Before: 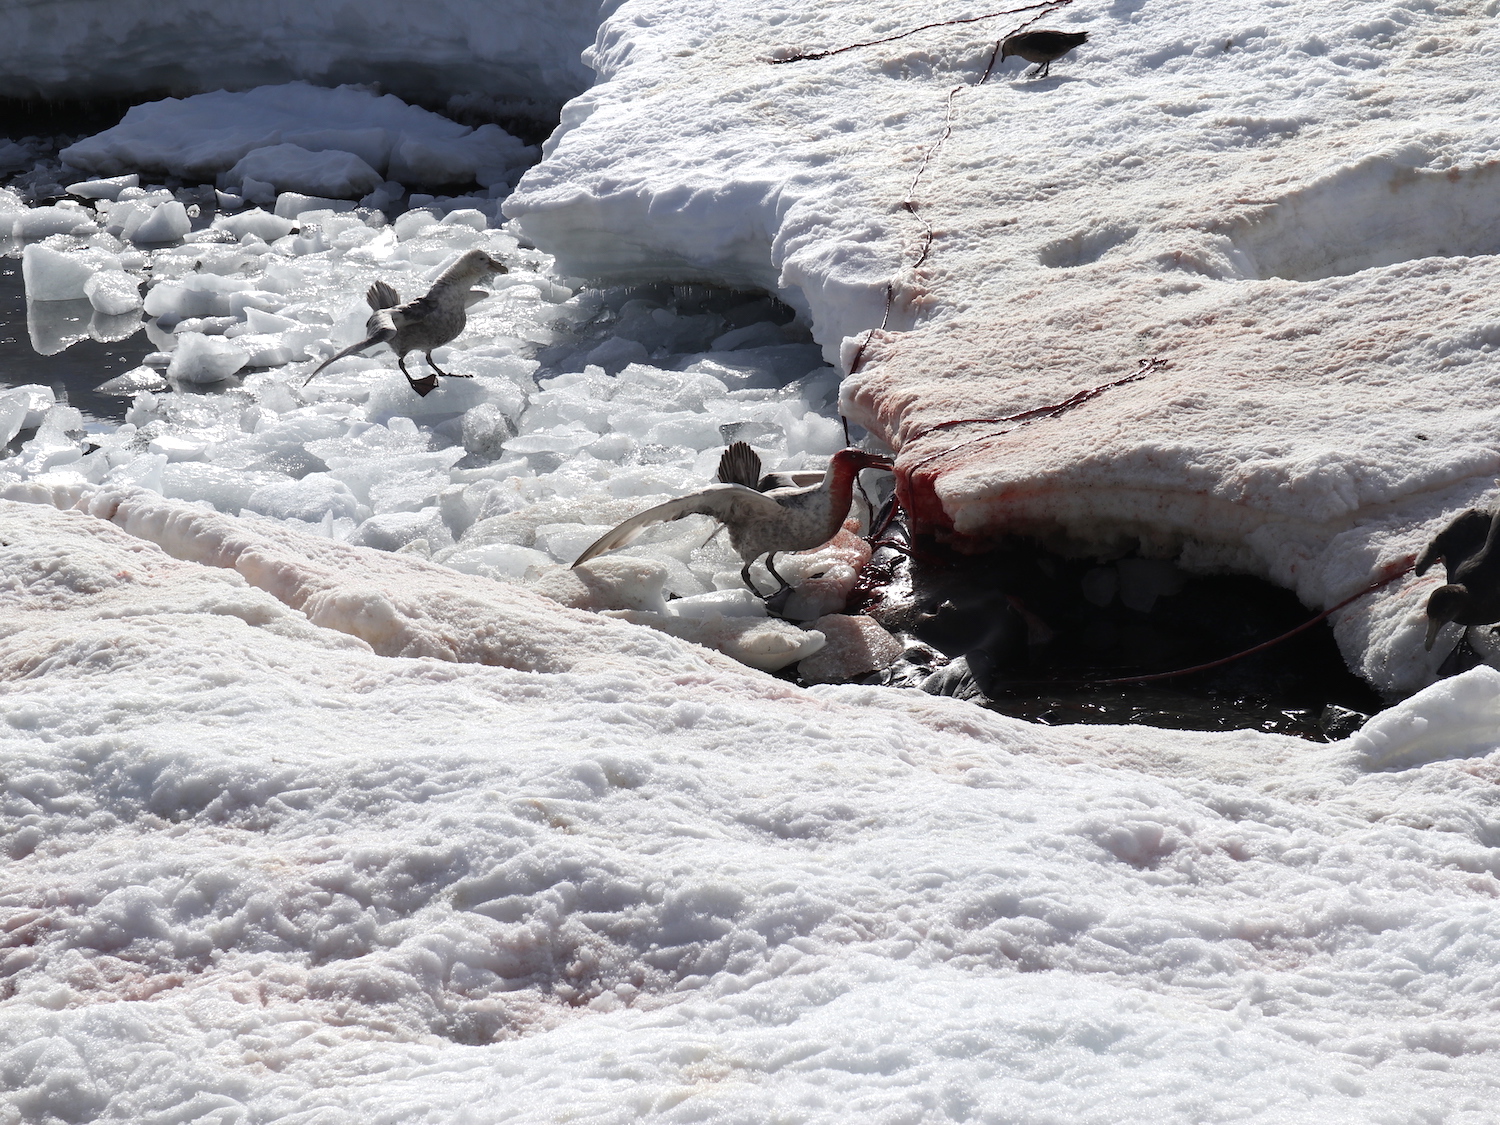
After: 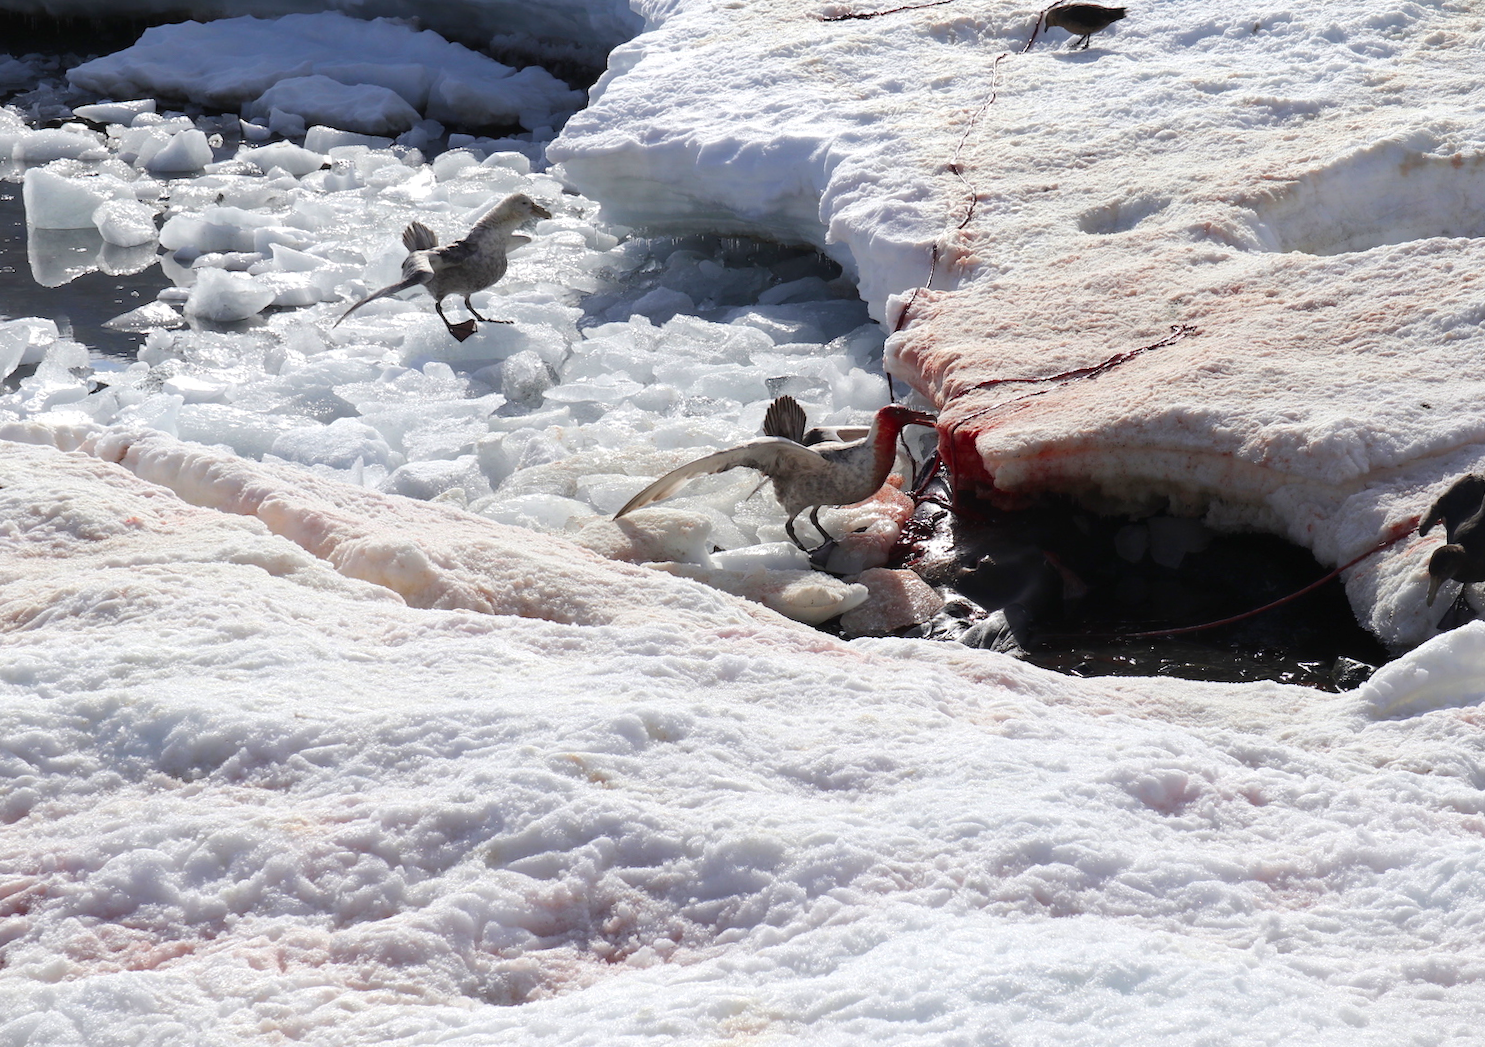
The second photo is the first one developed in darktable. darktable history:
color balance rgb: perceptual saturation grading › global saturation 25%, perceptual brilliance grading › mid-tones 10%, perceptual brilliance grading › shadows 15%, global vibrance 20%
rotate and perspective: rotation 0.679°, lens shift (horizontal) 0.136, crop left 0.009, crop right 0.991, crop top 0.078, crop bottom 0.95
